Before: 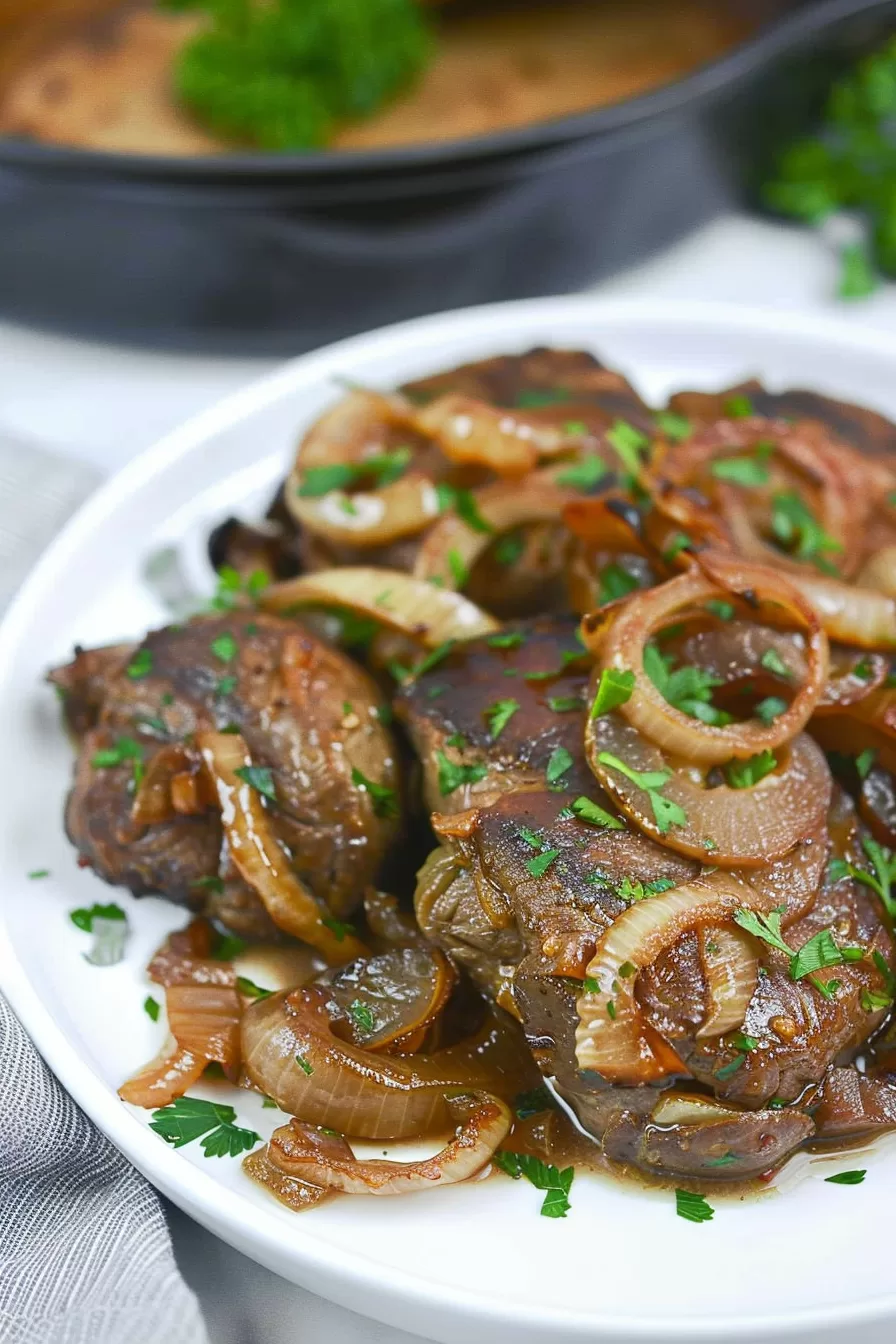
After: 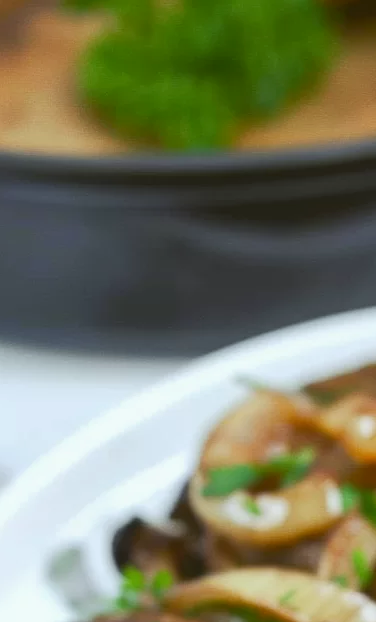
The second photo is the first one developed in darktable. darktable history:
color balance: lift [1.004, 1.002, 1.002, 0.998], gamma [1, 1.007, 1.002, 0.993], gain [1, 0.977, 1.013, 1.023], contrast -3.64%
crop and rotate: left 10.817%, top 0.062%, right 47.194%, bottom 53.626%
